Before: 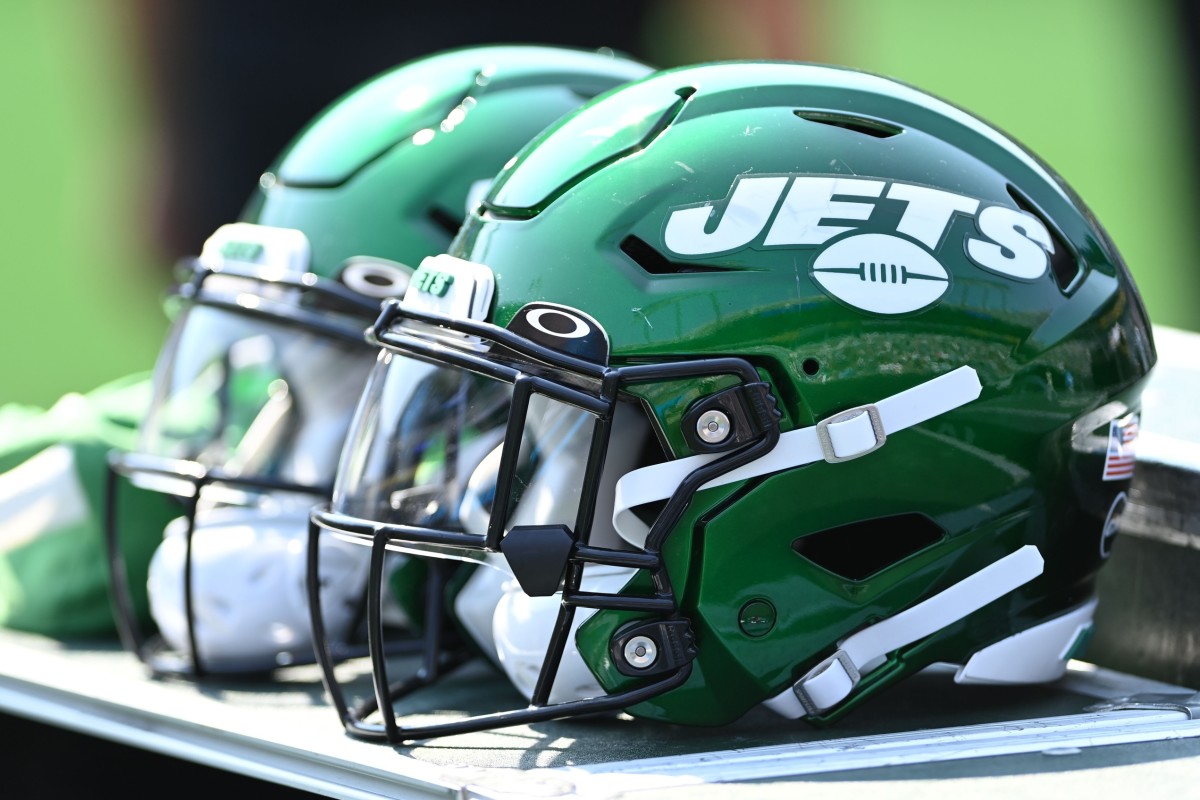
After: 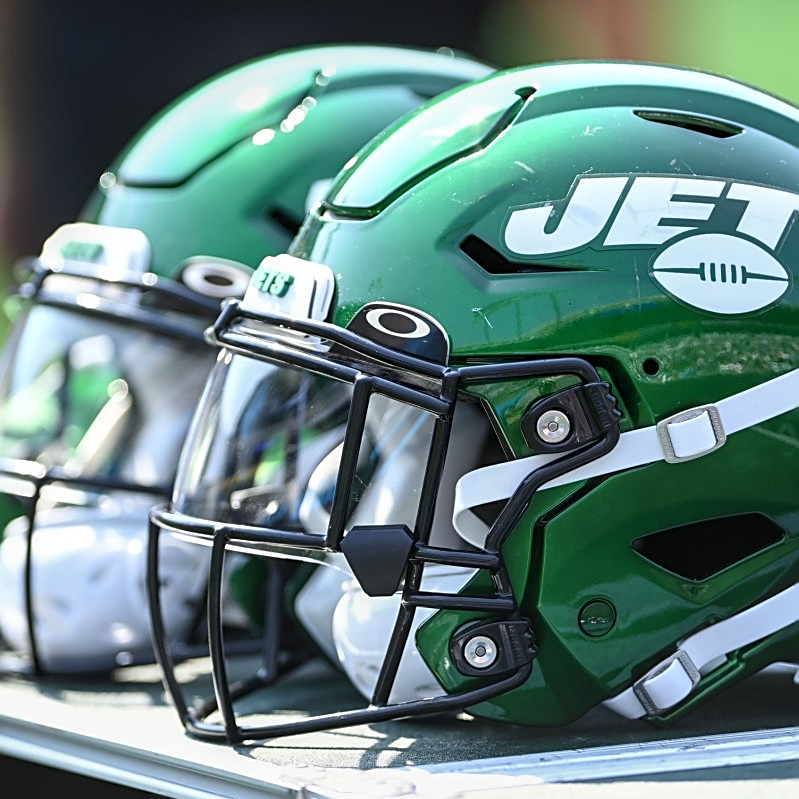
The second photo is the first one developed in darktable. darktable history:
sharpen: on, module defaults
crop and rotate: left 13.409%, right 19.924%
local contrast: on, module defaults
